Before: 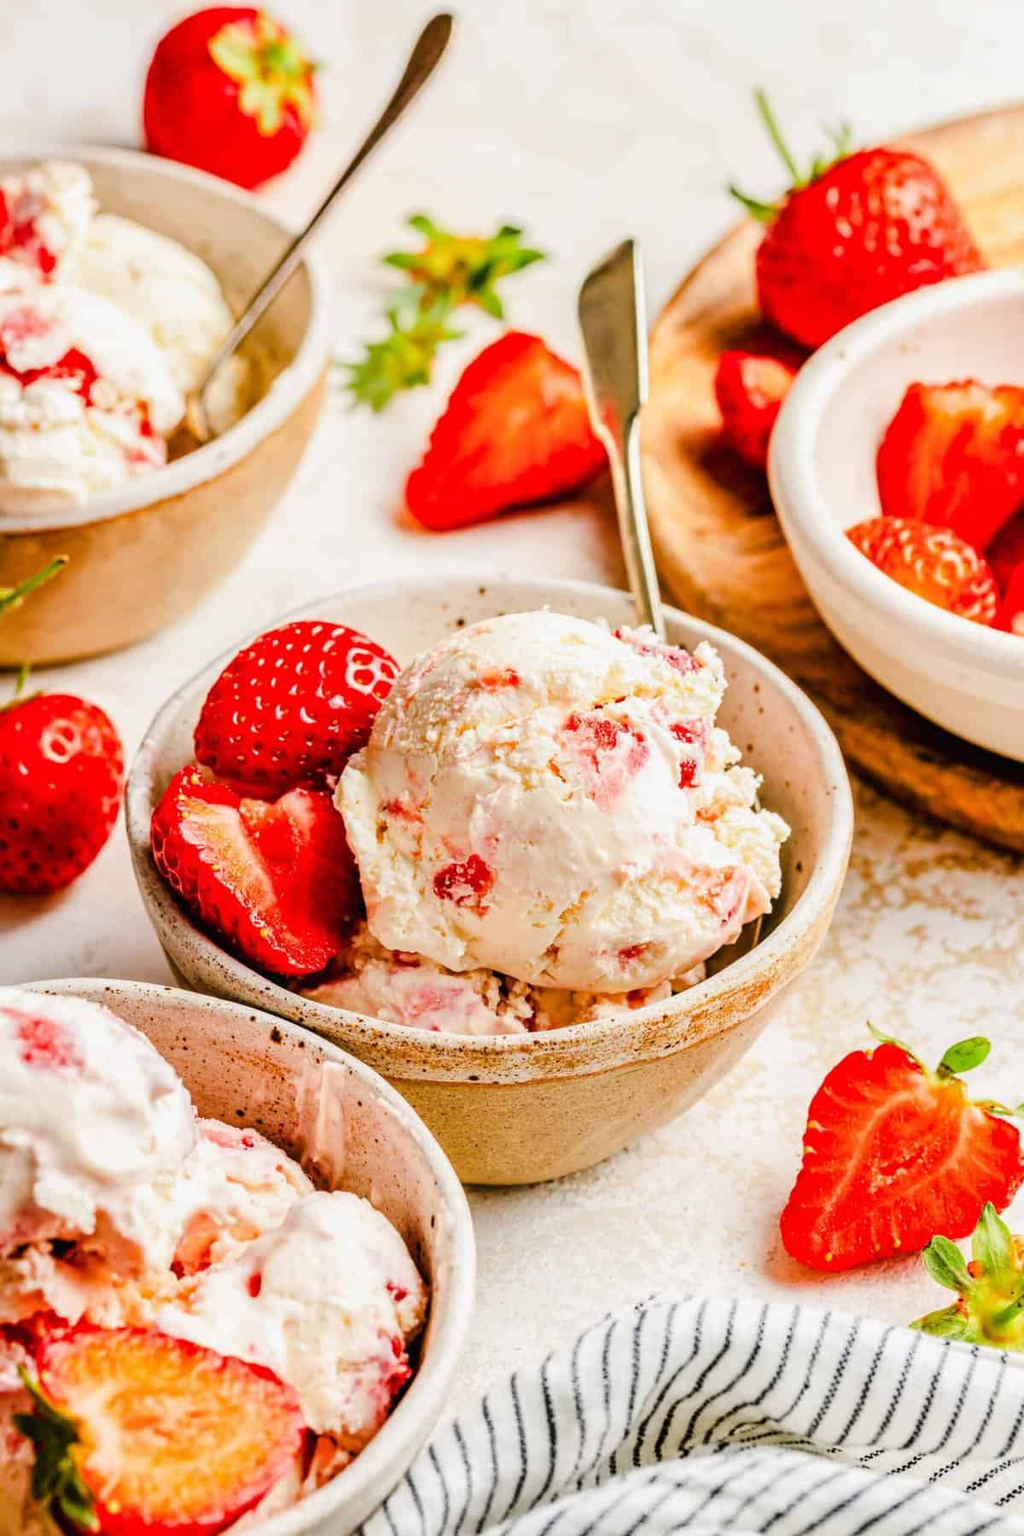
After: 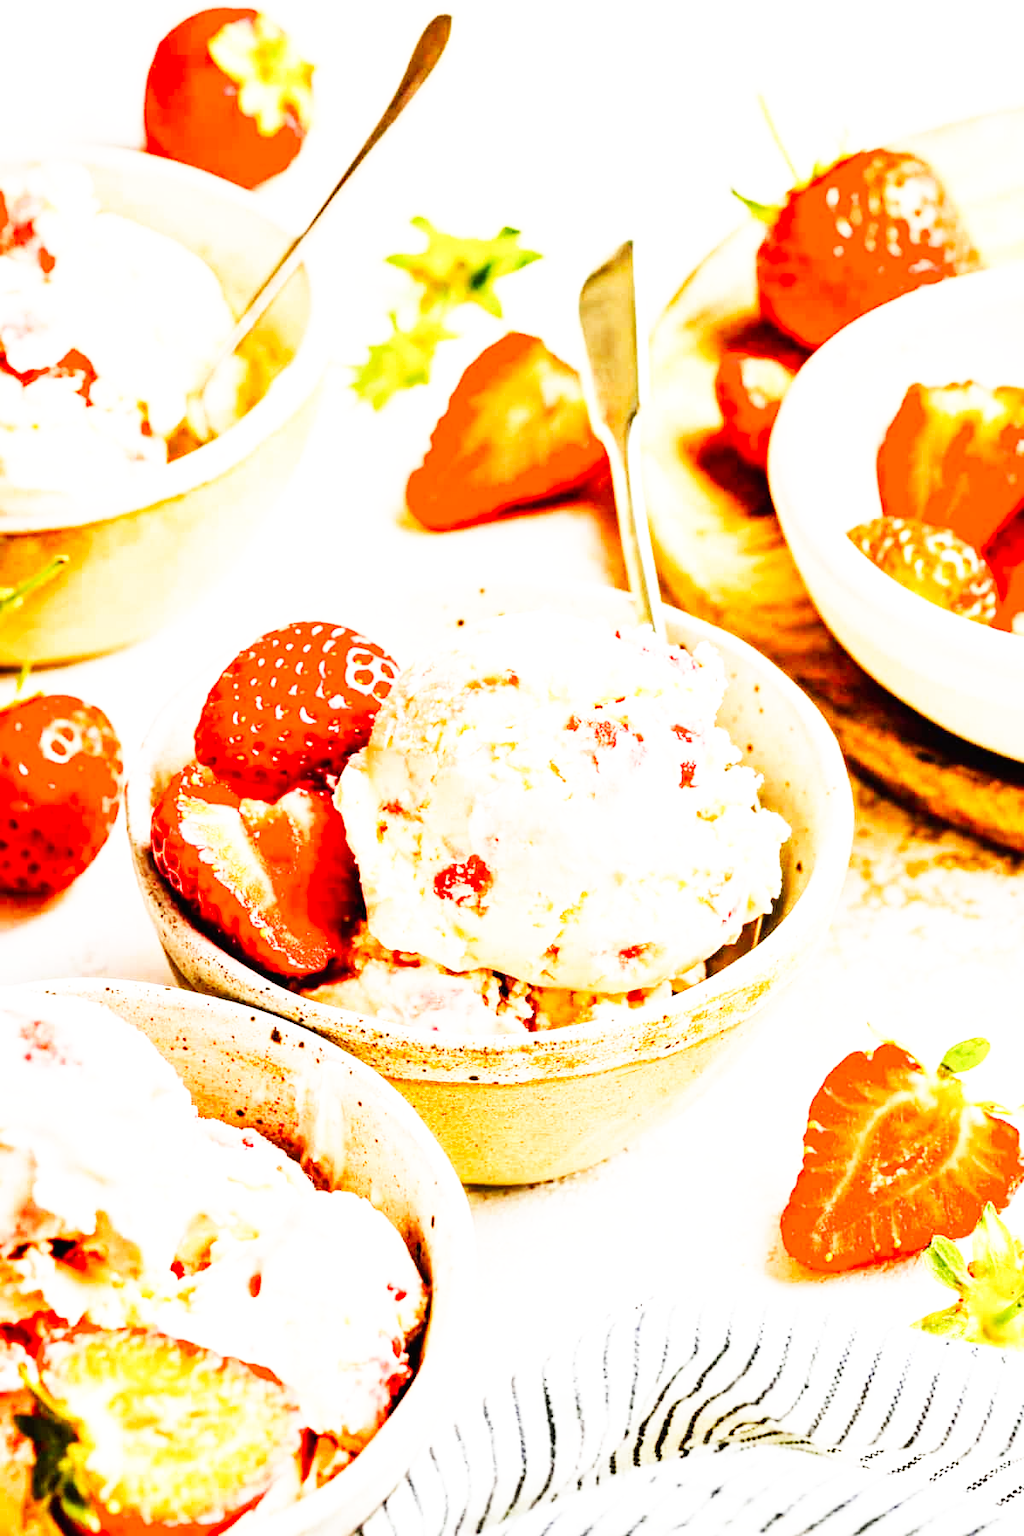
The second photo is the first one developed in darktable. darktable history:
base curve: curves: ch0 [(0, 0) (0.007, 0.004) (0.027, 0.03) (0.046, 0.07) (0.207, 0.54) (0.442, 0.872) (0.673, 0.972) (1, 1)], preserve colors none
exposure: black level correction 0, exposure 0.499 EV, compensate highlight preservation false
